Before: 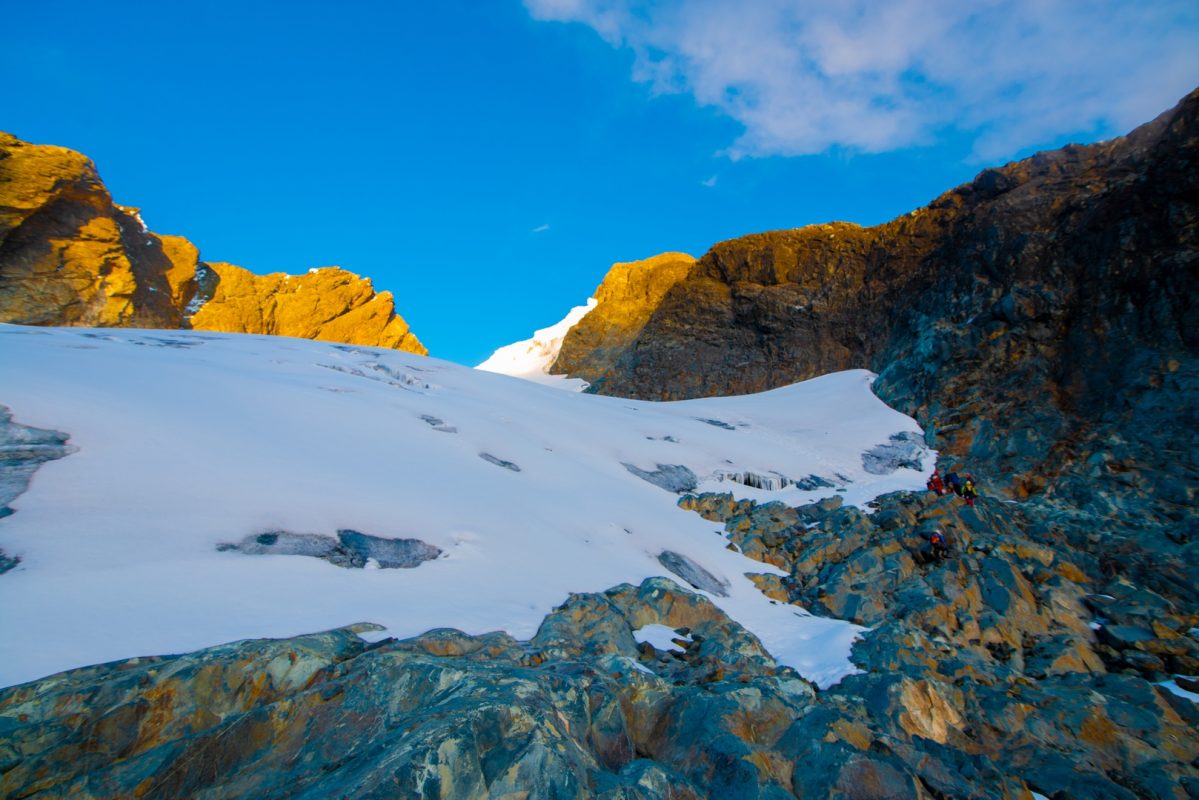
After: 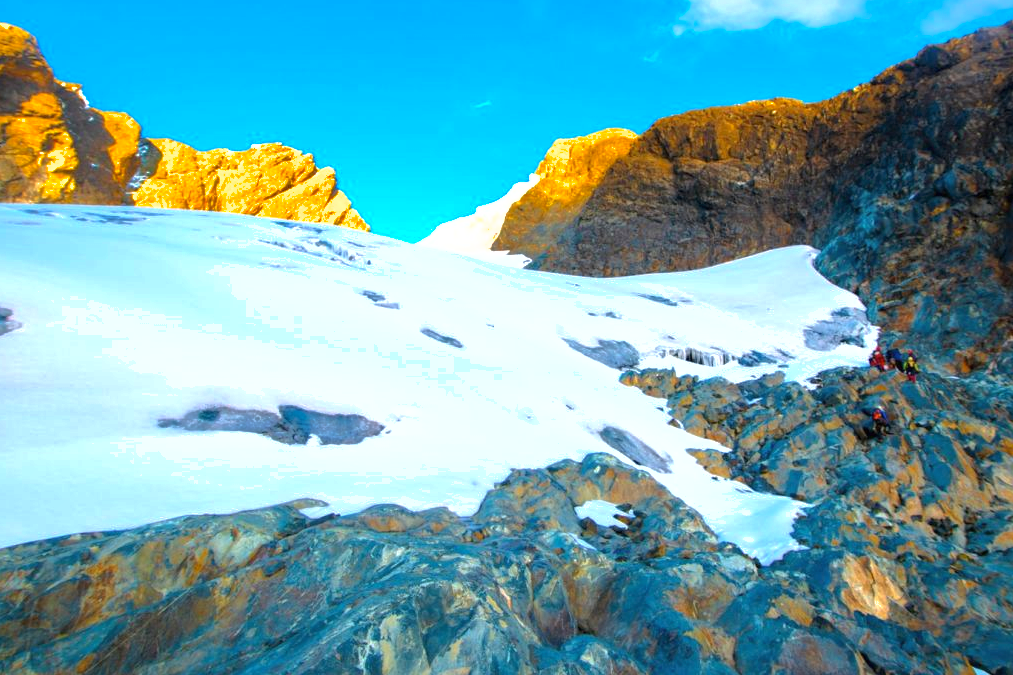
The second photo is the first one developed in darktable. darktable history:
exposure: black level correction 0, exposure 1.2 EV, compensate highlight preservation false
crop and rotate: left 4.842%, top 15.51%, right 10.668%
shadows and highlights: shadows 30
